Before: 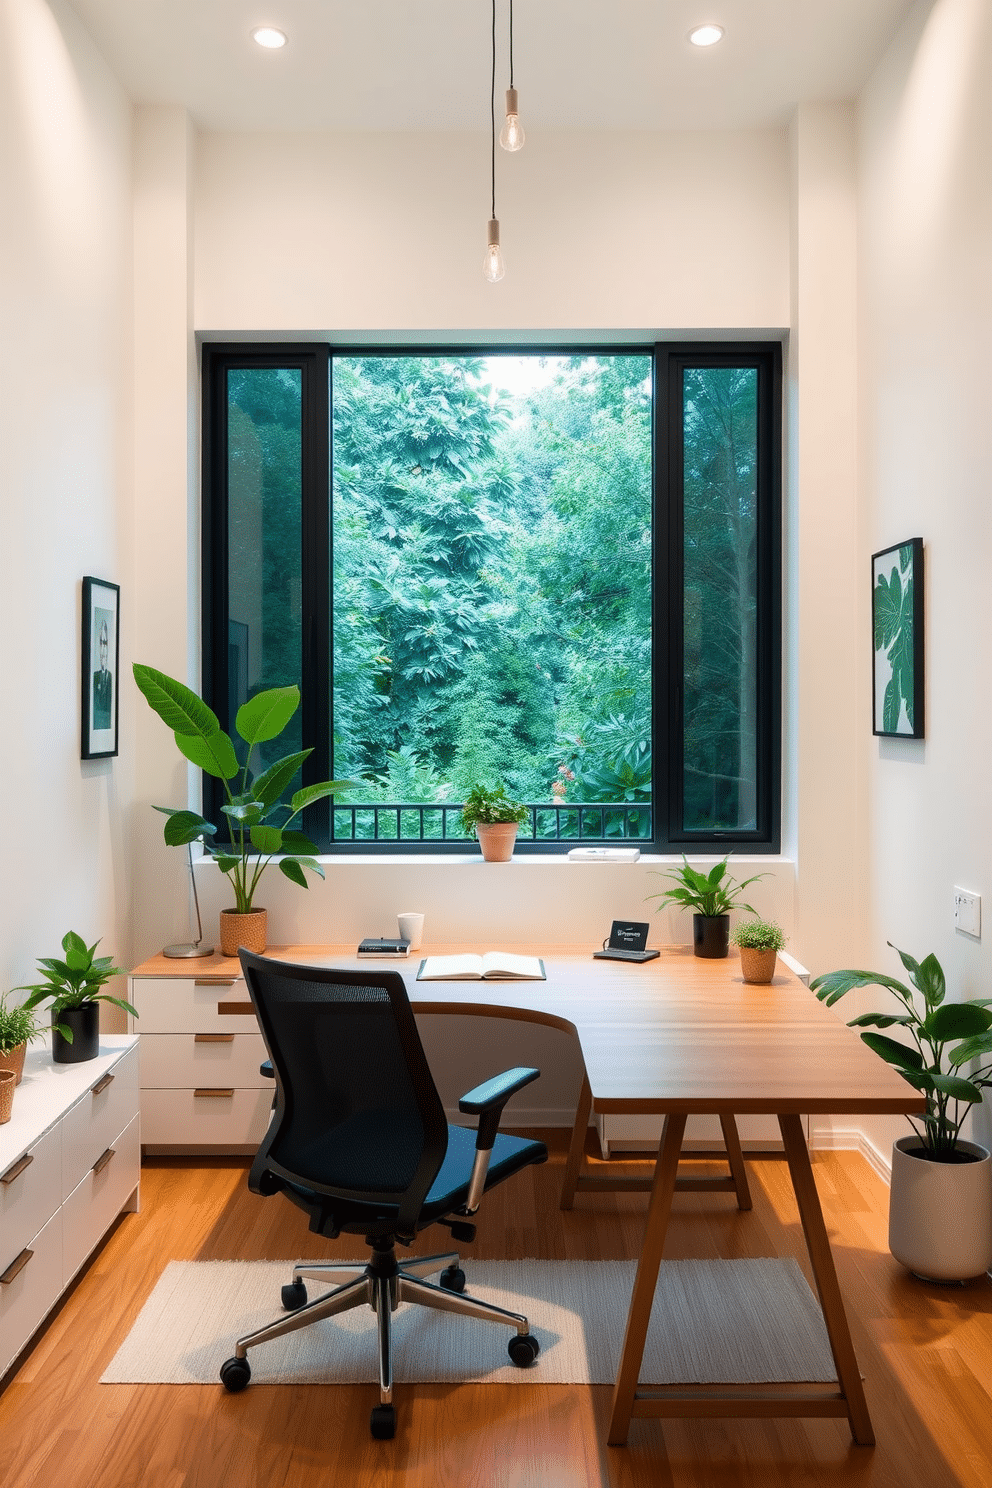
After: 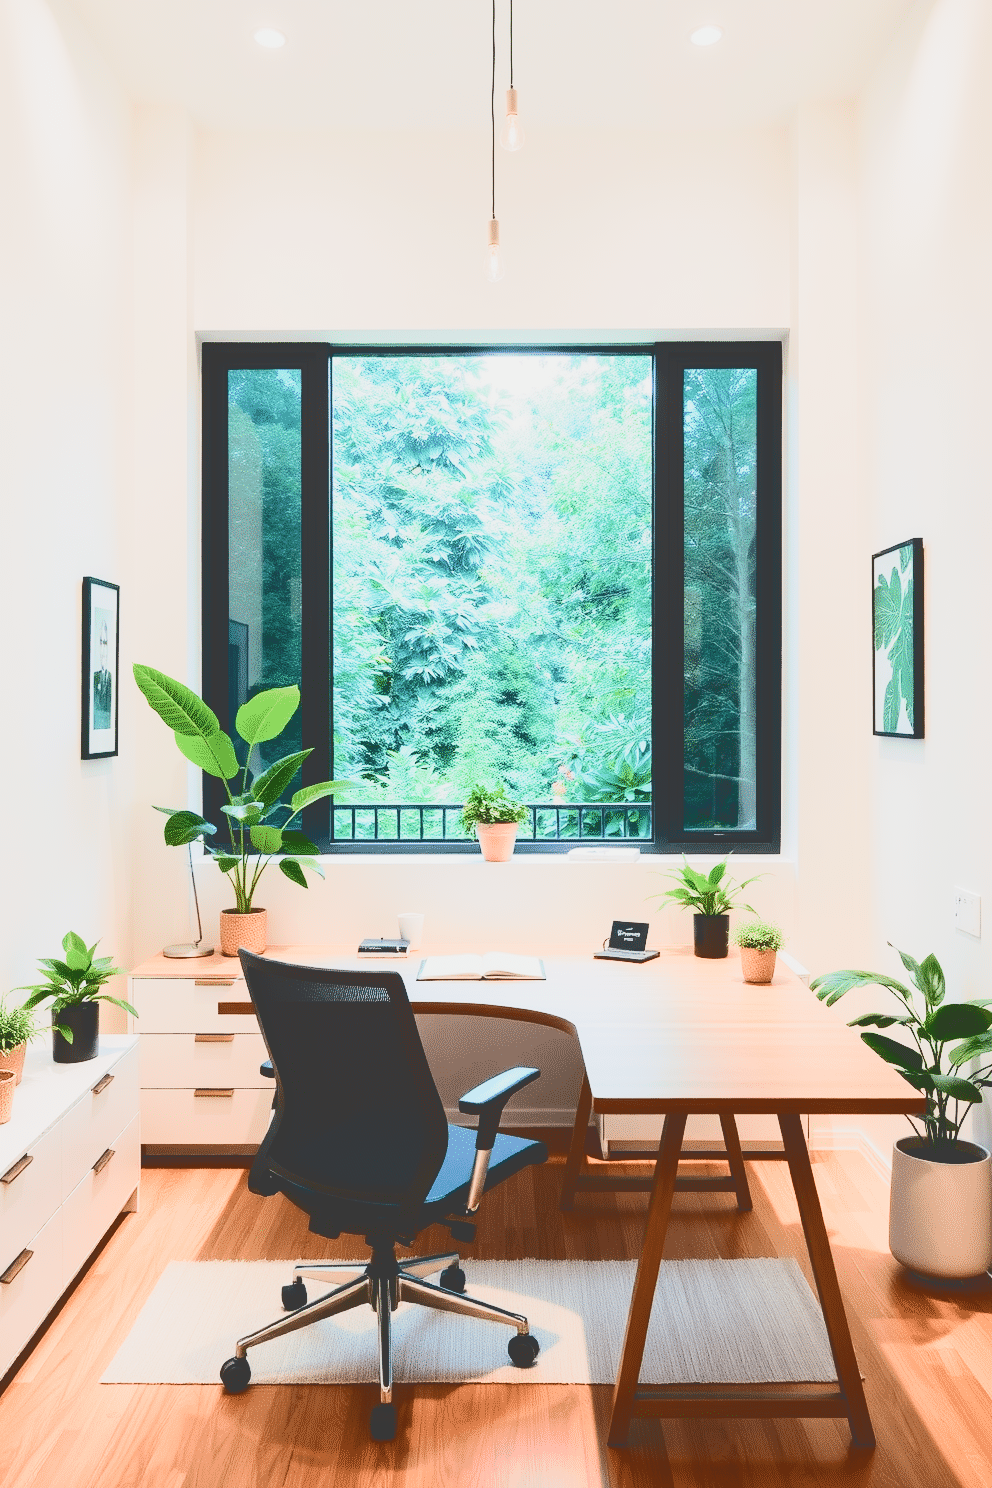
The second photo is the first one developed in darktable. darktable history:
tone curve: curves: ch0 [(0, 0) (0.003, 0.231) (0.011, 0.231) (0.025, 0.231) (0.044, 0.231) (0.069, 0.231) (0.1, 0.234) (0.136, 0.239) (0.177, 0.243) (0.224, 0.247) (0.277, 0.265) (0.335, 0.311) (0.399, 0.389) (0.468, 0.507) (0.543, 0.634) (0.623, 0.74) (0.709, 0.83) (0.801, 0.889) (0.898, 0.93) (1, 1)], color space Lab, independent channels, preserve colors none
filmic rgb: black relative exposure -7.65 EV, white relative exposure 4.56 EV, hardness 3.61, color science v5 (2021), contrast in shadows safe, contrast in highlights safe
exposure: exposure 1.158 EV, compensate highlight preservation false
